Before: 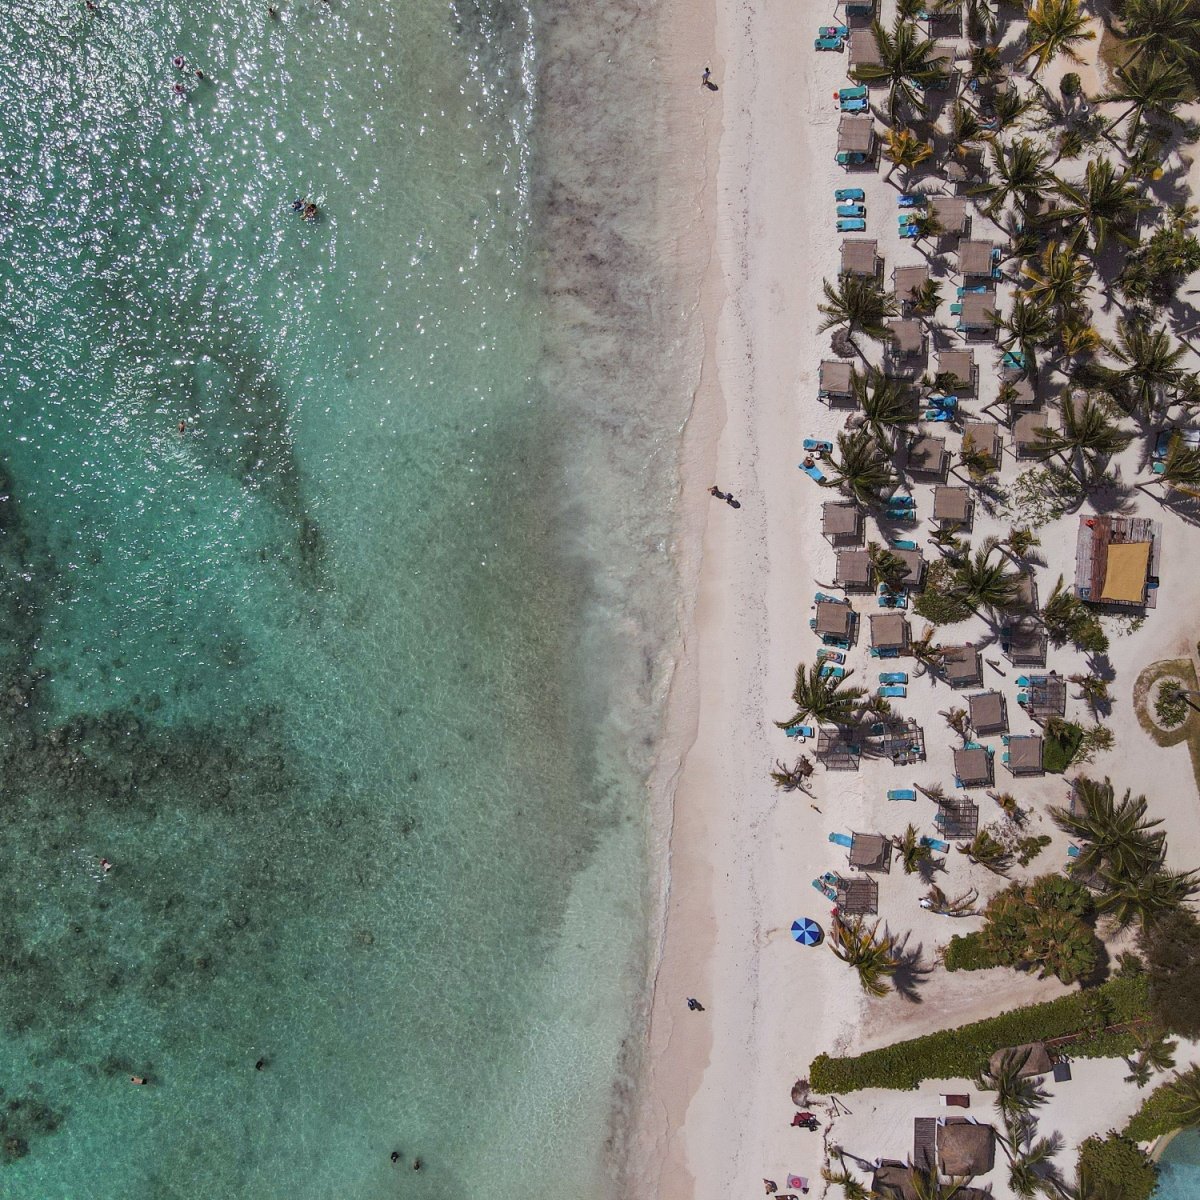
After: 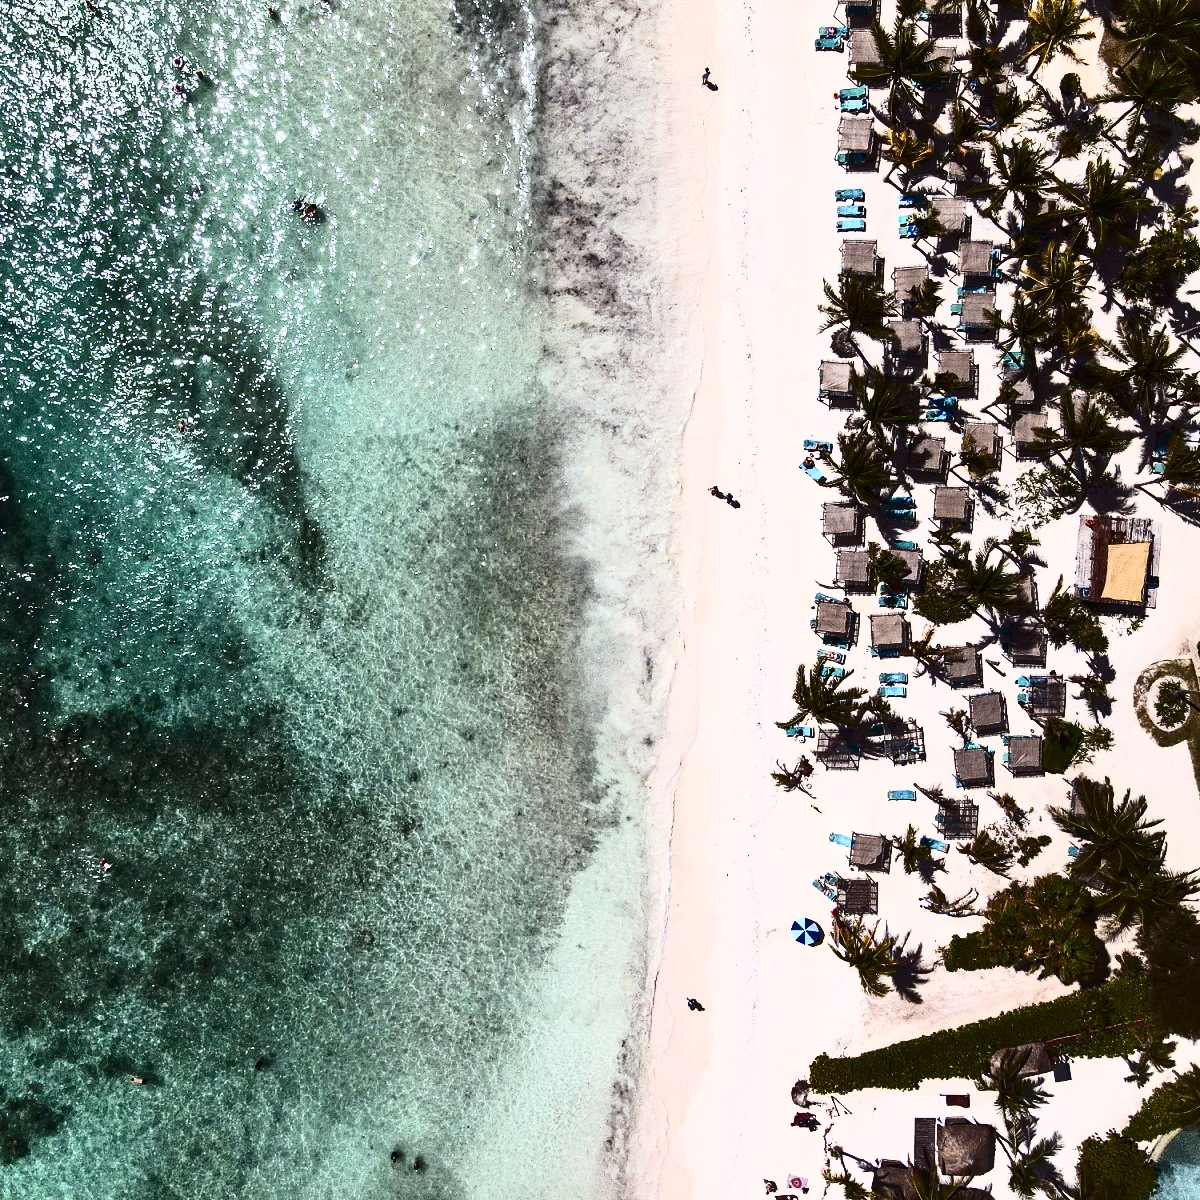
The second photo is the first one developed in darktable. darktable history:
contrast brightness saturation: contrast 0.925, brightness 0.199
